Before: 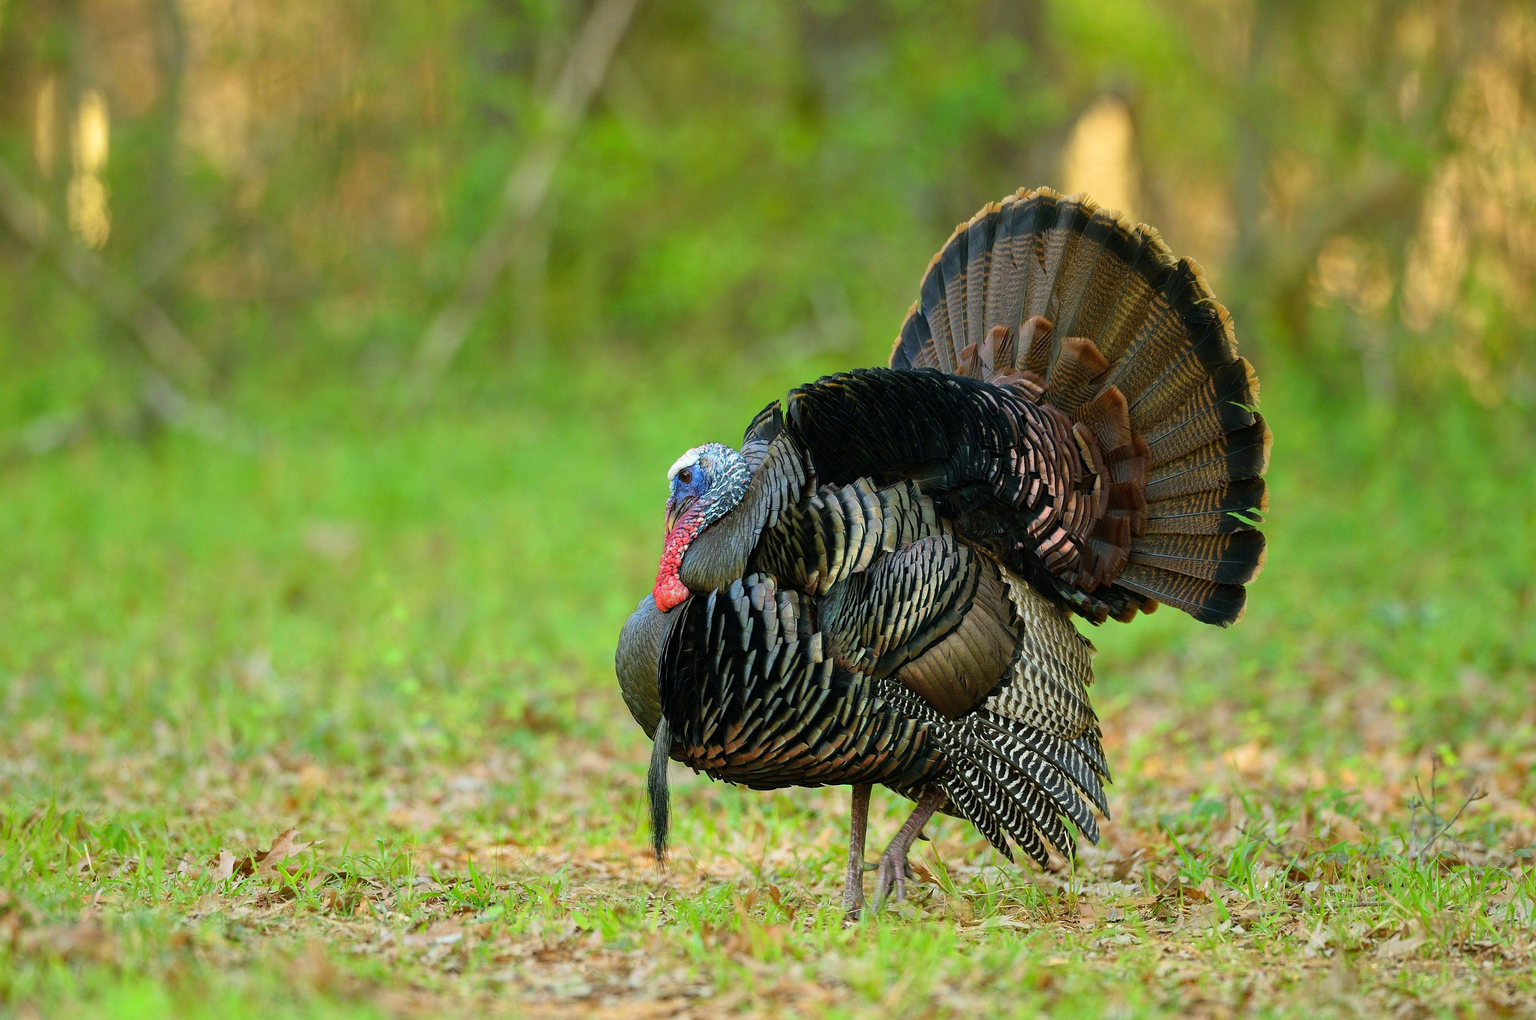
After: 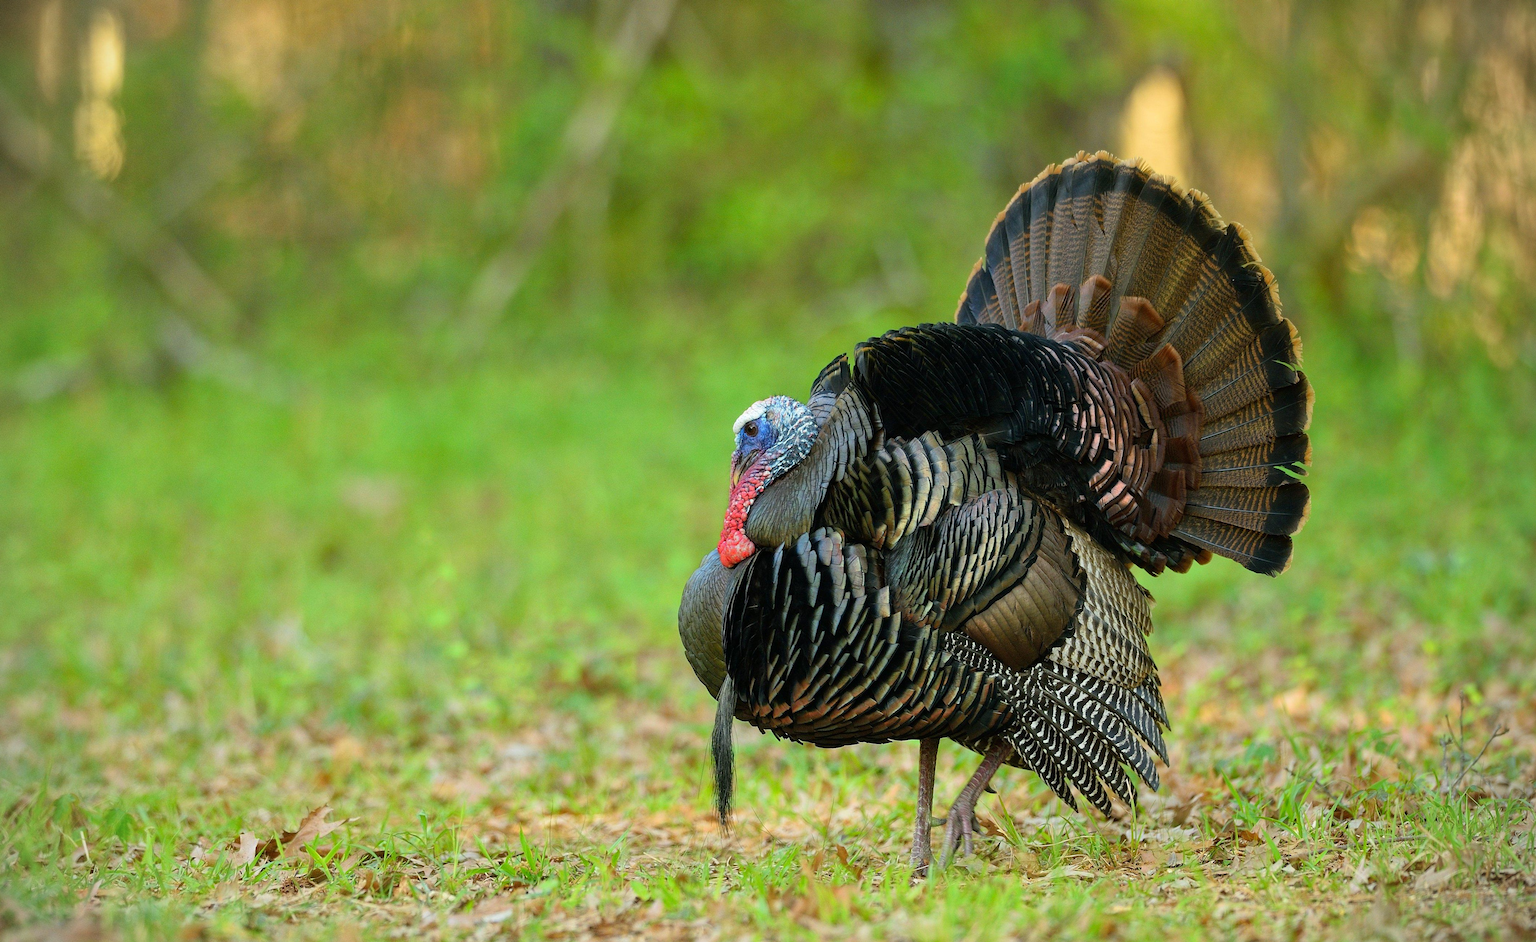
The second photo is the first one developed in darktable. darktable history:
vignetting: fall-off start 91.19%
rotate and perspective: rotation -0.013°, lens shift (vertical) -0.027, lens shift (horizontal) 0.178, crop left 0.016, crop right 0.989, crop top 0.082, crop bottom 0.918
